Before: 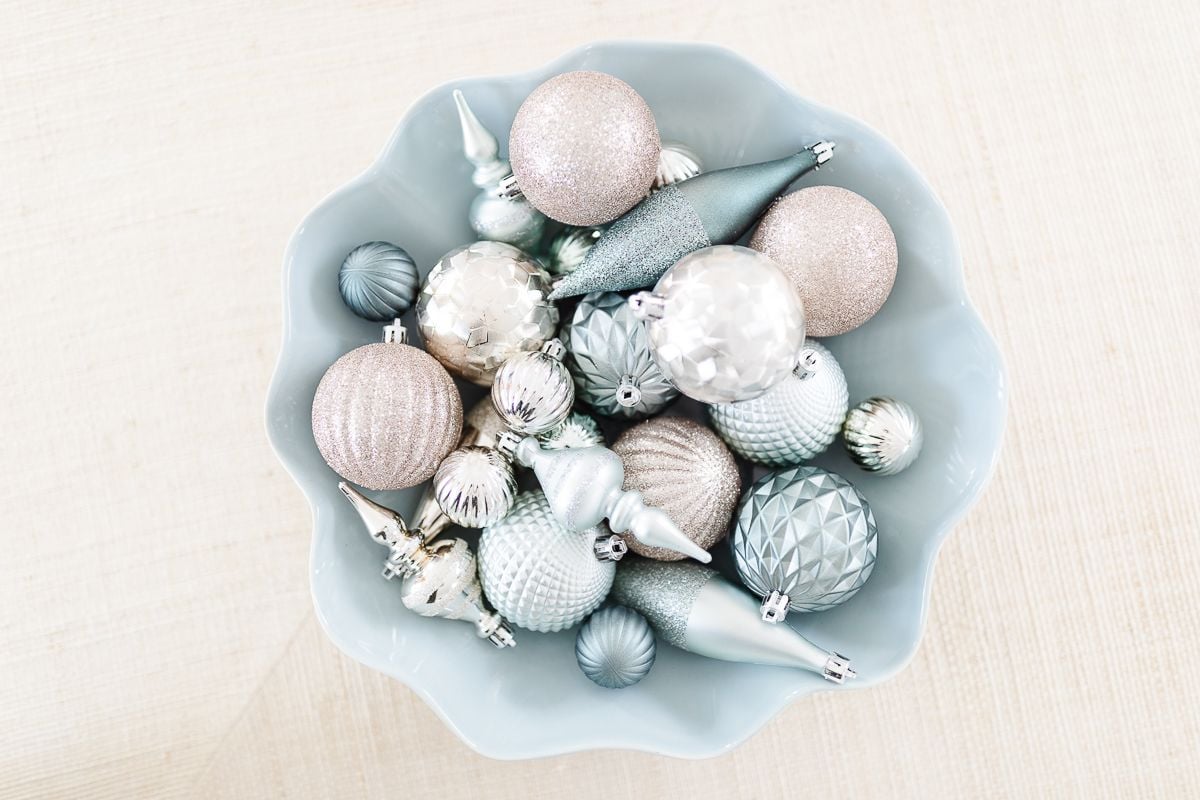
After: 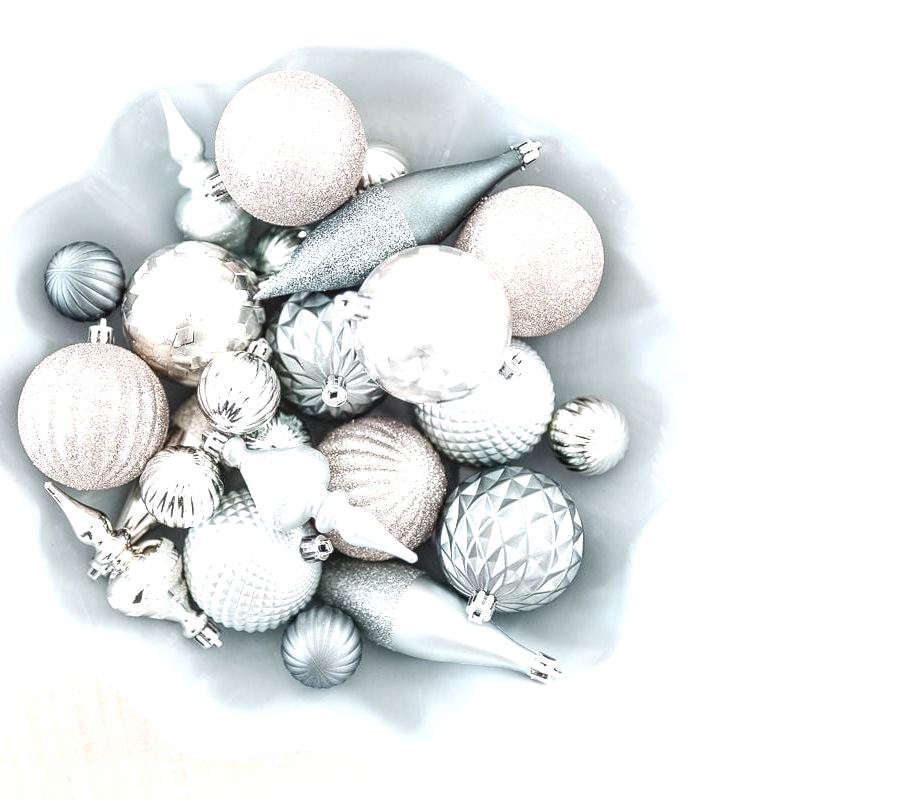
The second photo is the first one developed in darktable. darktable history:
exposure: black level correction 0.001, exposure 0.672 EV, compensate highlight preservation false
contrast brightness saturation: contrast -0.058, saturation -0.419
crop and rotate: left 24.52%
local contrast: on, module defaults
